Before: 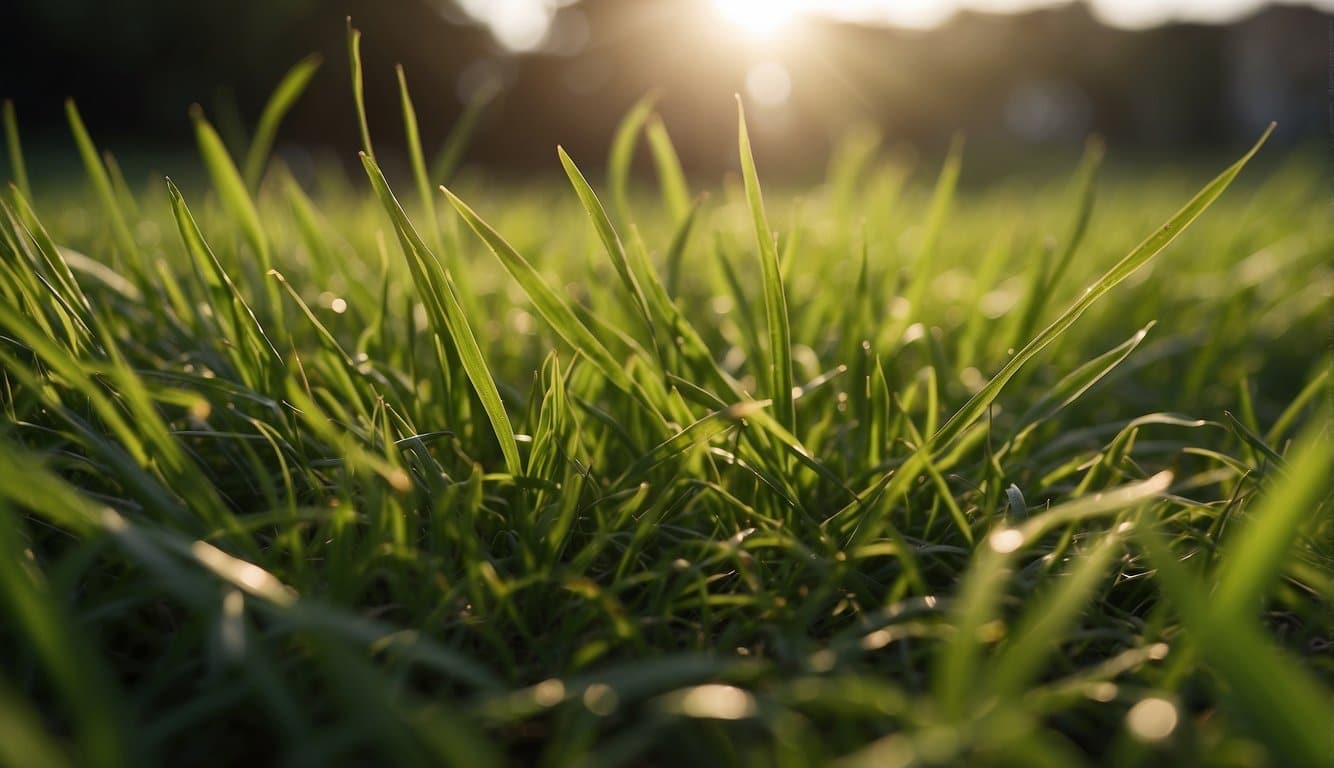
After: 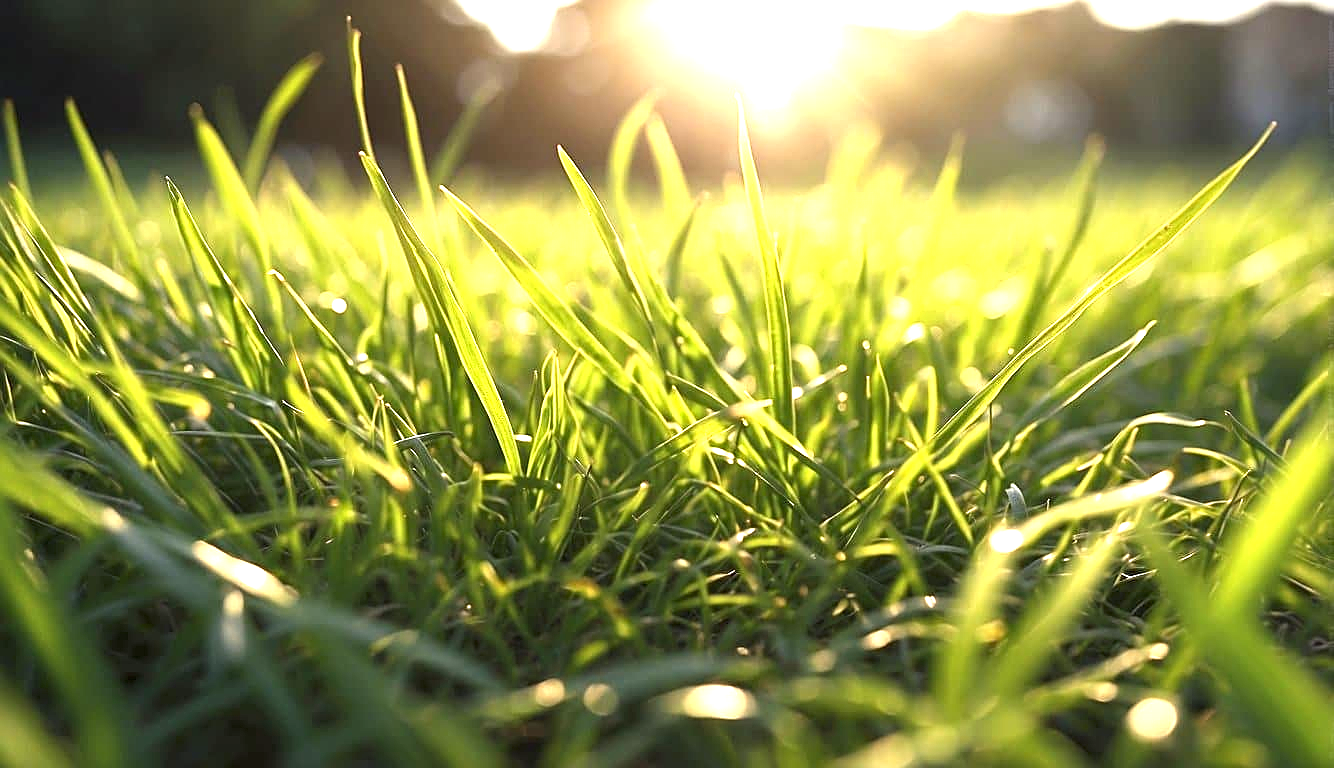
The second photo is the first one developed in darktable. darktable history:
sharpen: on, module defaults
exposure: black level correction 0, exposure 1.744 EV, compensate highlight preservation false
